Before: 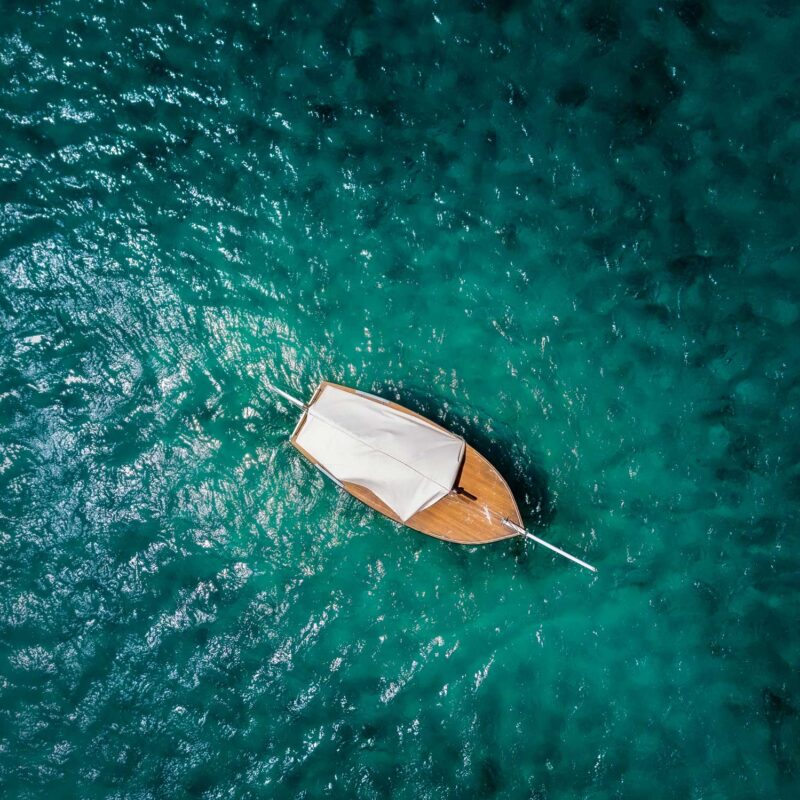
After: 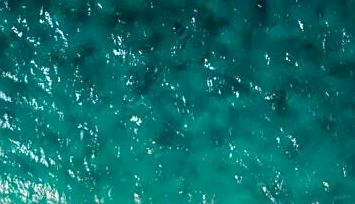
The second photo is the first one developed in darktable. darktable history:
sharpen: on, module defaults
tone curve: preserve colors none
crop: left 28.775%, top 16.866%, right 26.834%, bottom 57.518%
exposure: black level correction 0.001, exposure 0.296 EV, compensate highlight preservation false
